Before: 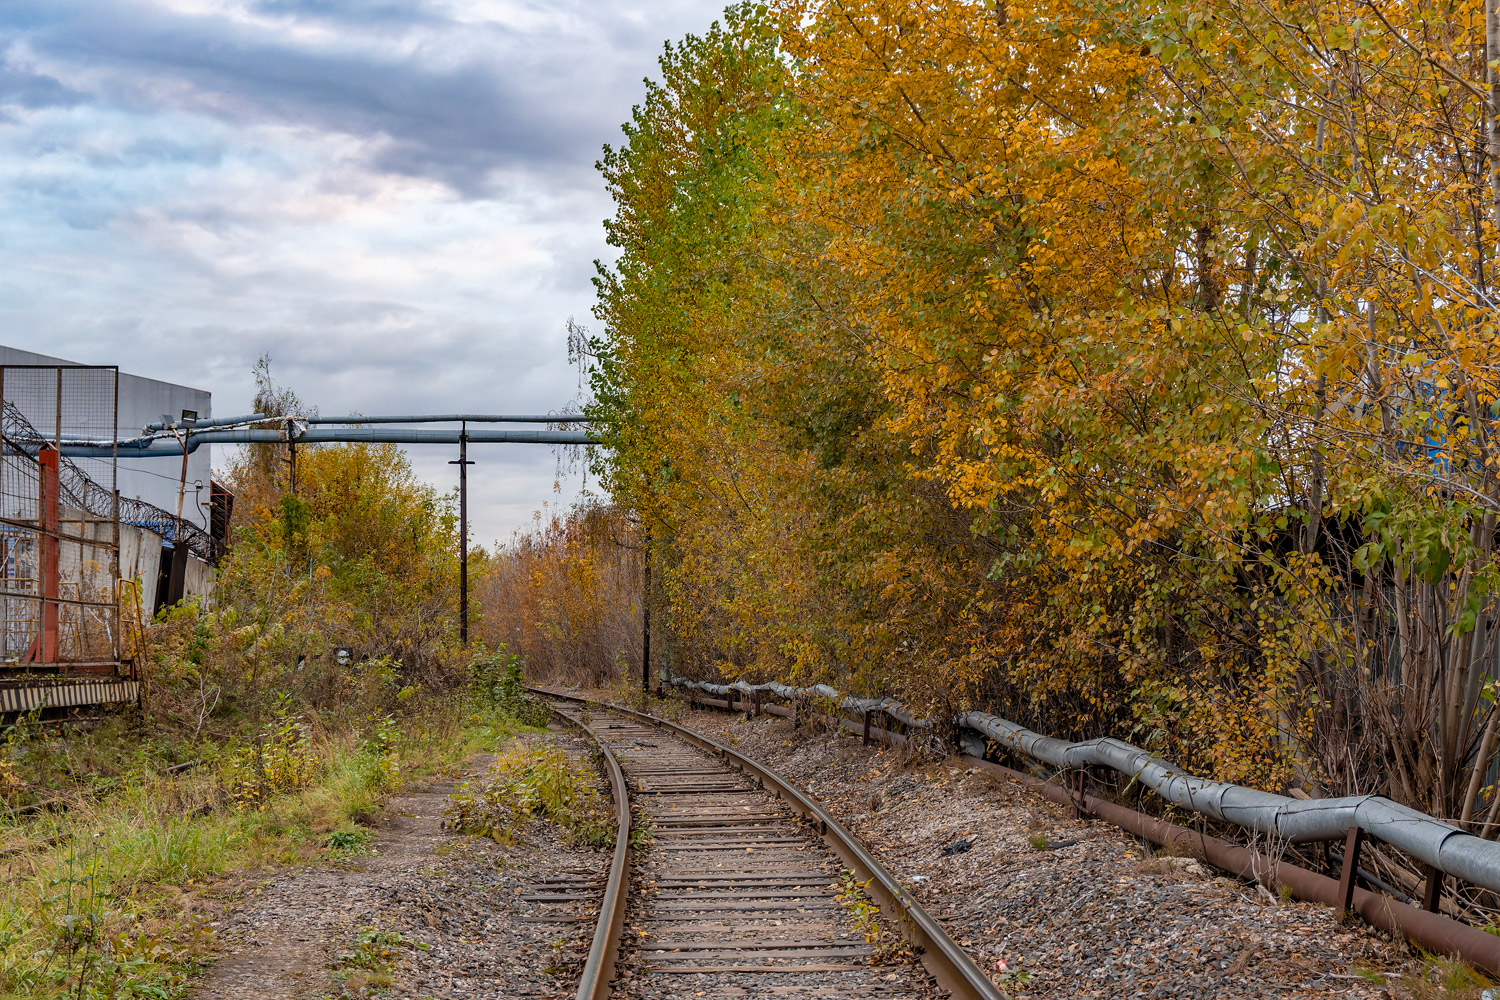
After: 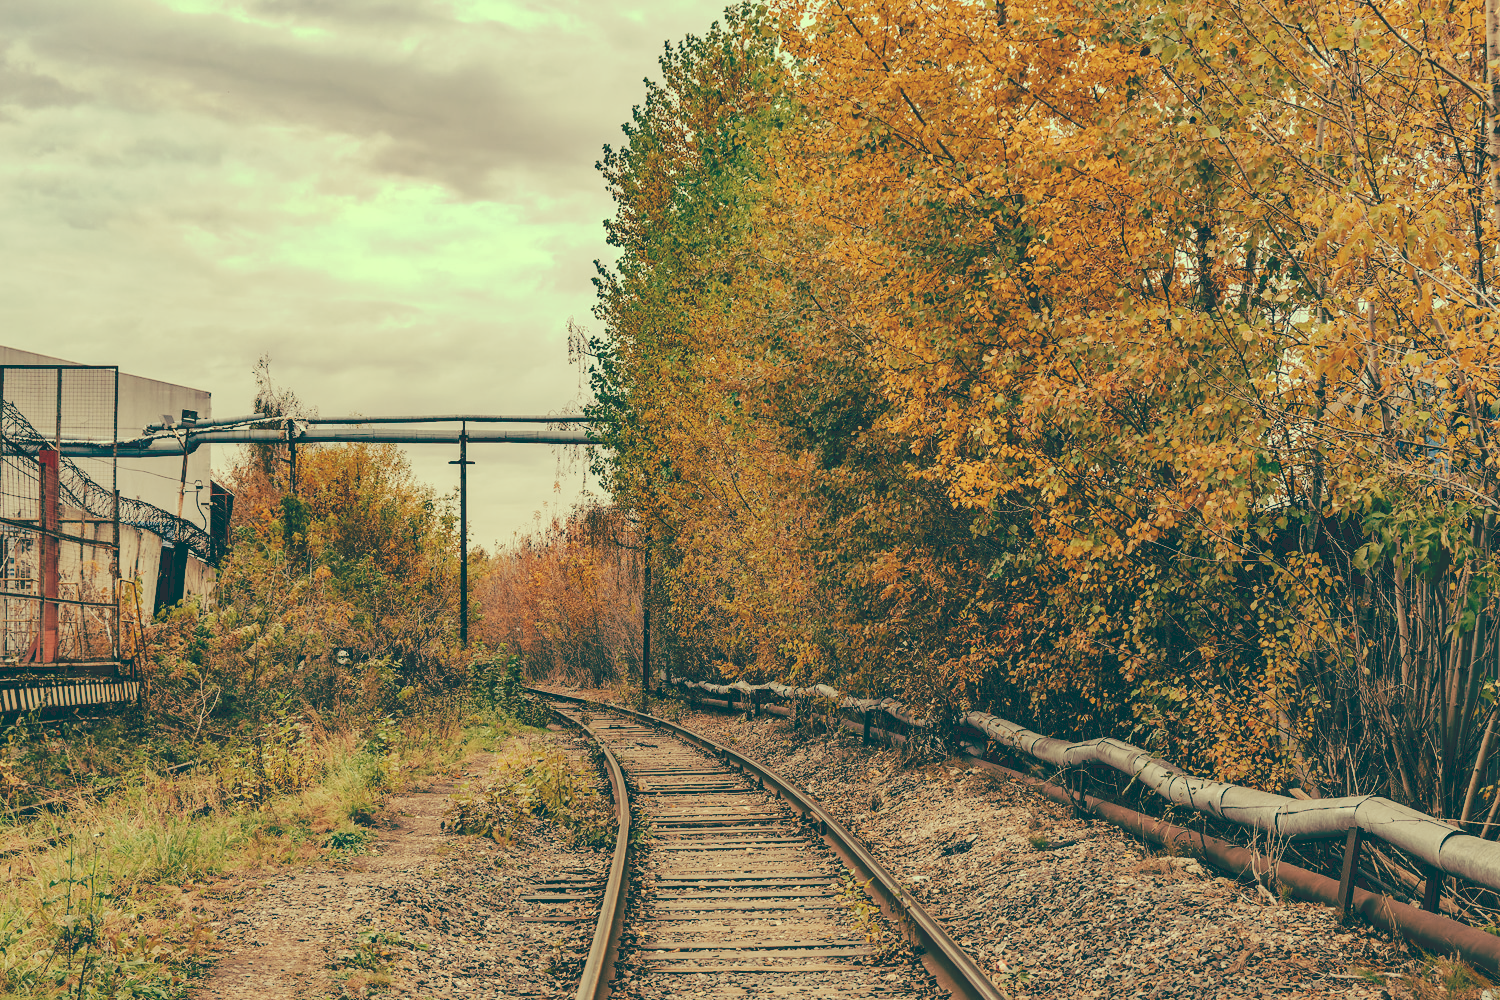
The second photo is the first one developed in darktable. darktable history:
tone curve: curves: ch0 [(0, 0) (0.003, 0.169) (0.011, 0.169) (0.025, 0.169) (0.044, 0.173) (0.069, 0.178) (0.1, 0.183) (0.136, 0.185) (0.177, 0.197) (0.224, 0.227) (0.277, 0.292) (0.335, 0.391) (0.399, 0.491) (0.468, 0.592) (0.543, 0.672) (0.623, 0.734) (0.709, 0.785) (0.801, 0.844) (0.898, 0.893) (1, 1)], preserve colors none
color look up table: target L [92.15, 92.48, 85.33, 80.4, 65.14, 62.64, 52.89, 53.58, 44.99, 32.18, 16.13, 201.48, 74.71, 74.23, 62.22, 60.2, 63.71, 59.86, 54.86, 40.26, 32.3, 10.33, 8.971, 99.23, 75.78, 76.41, 83.83, 64.93, 86.87, 66.38, 66.74, 50.52, 45.3, 47.4, 54.44, 42.89, 45.89, 52.98, 29.71, 35.1, 16.36, 10.78, 89.53, 81.44, 76.15, 66.79, 53.48, 39.47, 11], target a [-21.4, -21.68, -34.35, -45.97, -2.092, -8.572, -42.48, -19.89, -27.87, -20.63, -47.69, 0, 10.54, 17.82, 27.38, 17.41, 43.34, 54.05, 33.49, 38.25, 6.689, -30.11, -25.81, -19.02, -7.285, 17.2, 1.414, 37.38, -0.958, 12.83, 0.732, 2.531, 1.435, 44.73, 20.84, 20.12, 13.04, 23.66, -3.028, 6.27, -47.41, -30.14, -21.62, -53.79, -38.52, -2.783, -21.58, -19.83, -32.35], target b [60.42, 50.03, 59.84, 52.07, 50.32, 33.27, 32.68, 19.98, 25.71, 9.419, -8.97, -0.001, 39.55, 46.94, 50.81, 36.77, 36.72, 46.37, 24.98, 23.9, 12.57, -18.58, -20.24, 40.69, 20.75, 35.3, 32.75, 22.63, 34.43, 27.77, 4.643, 16.58, 3.086, 12.57, 14.62, 10.71, 3.595, 5.043, 2.04, -16.4, -11.8, -23.59, 34.44, 34.45, 22.02, 29.8, 5.816, 4.613, -17.49], num patches 49
